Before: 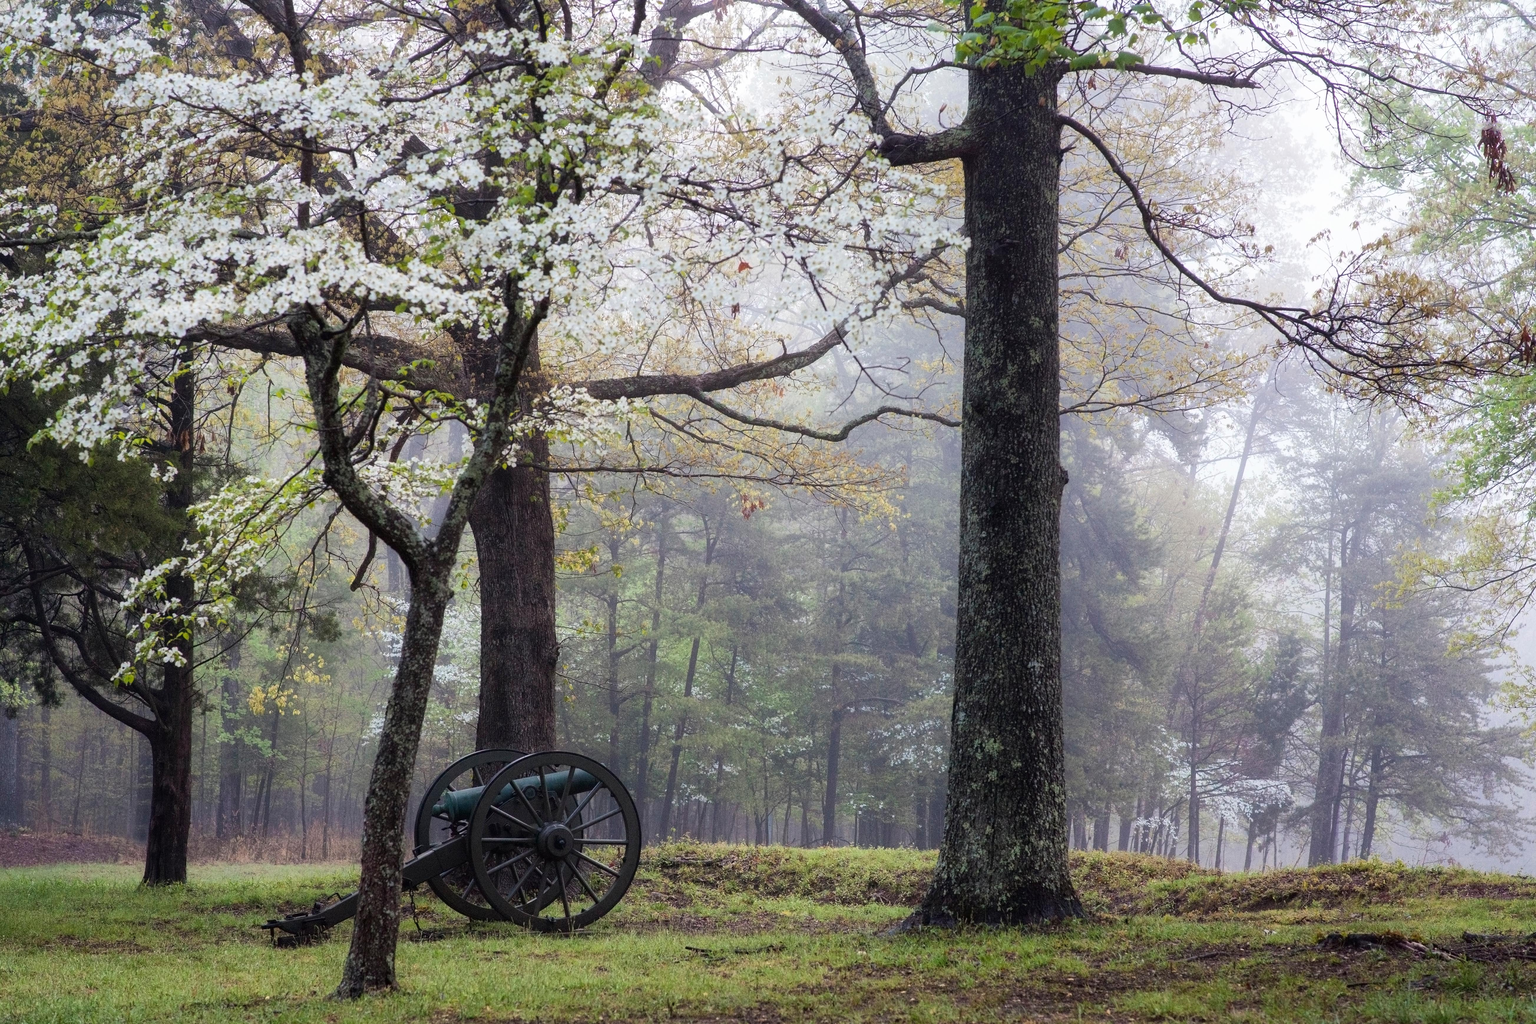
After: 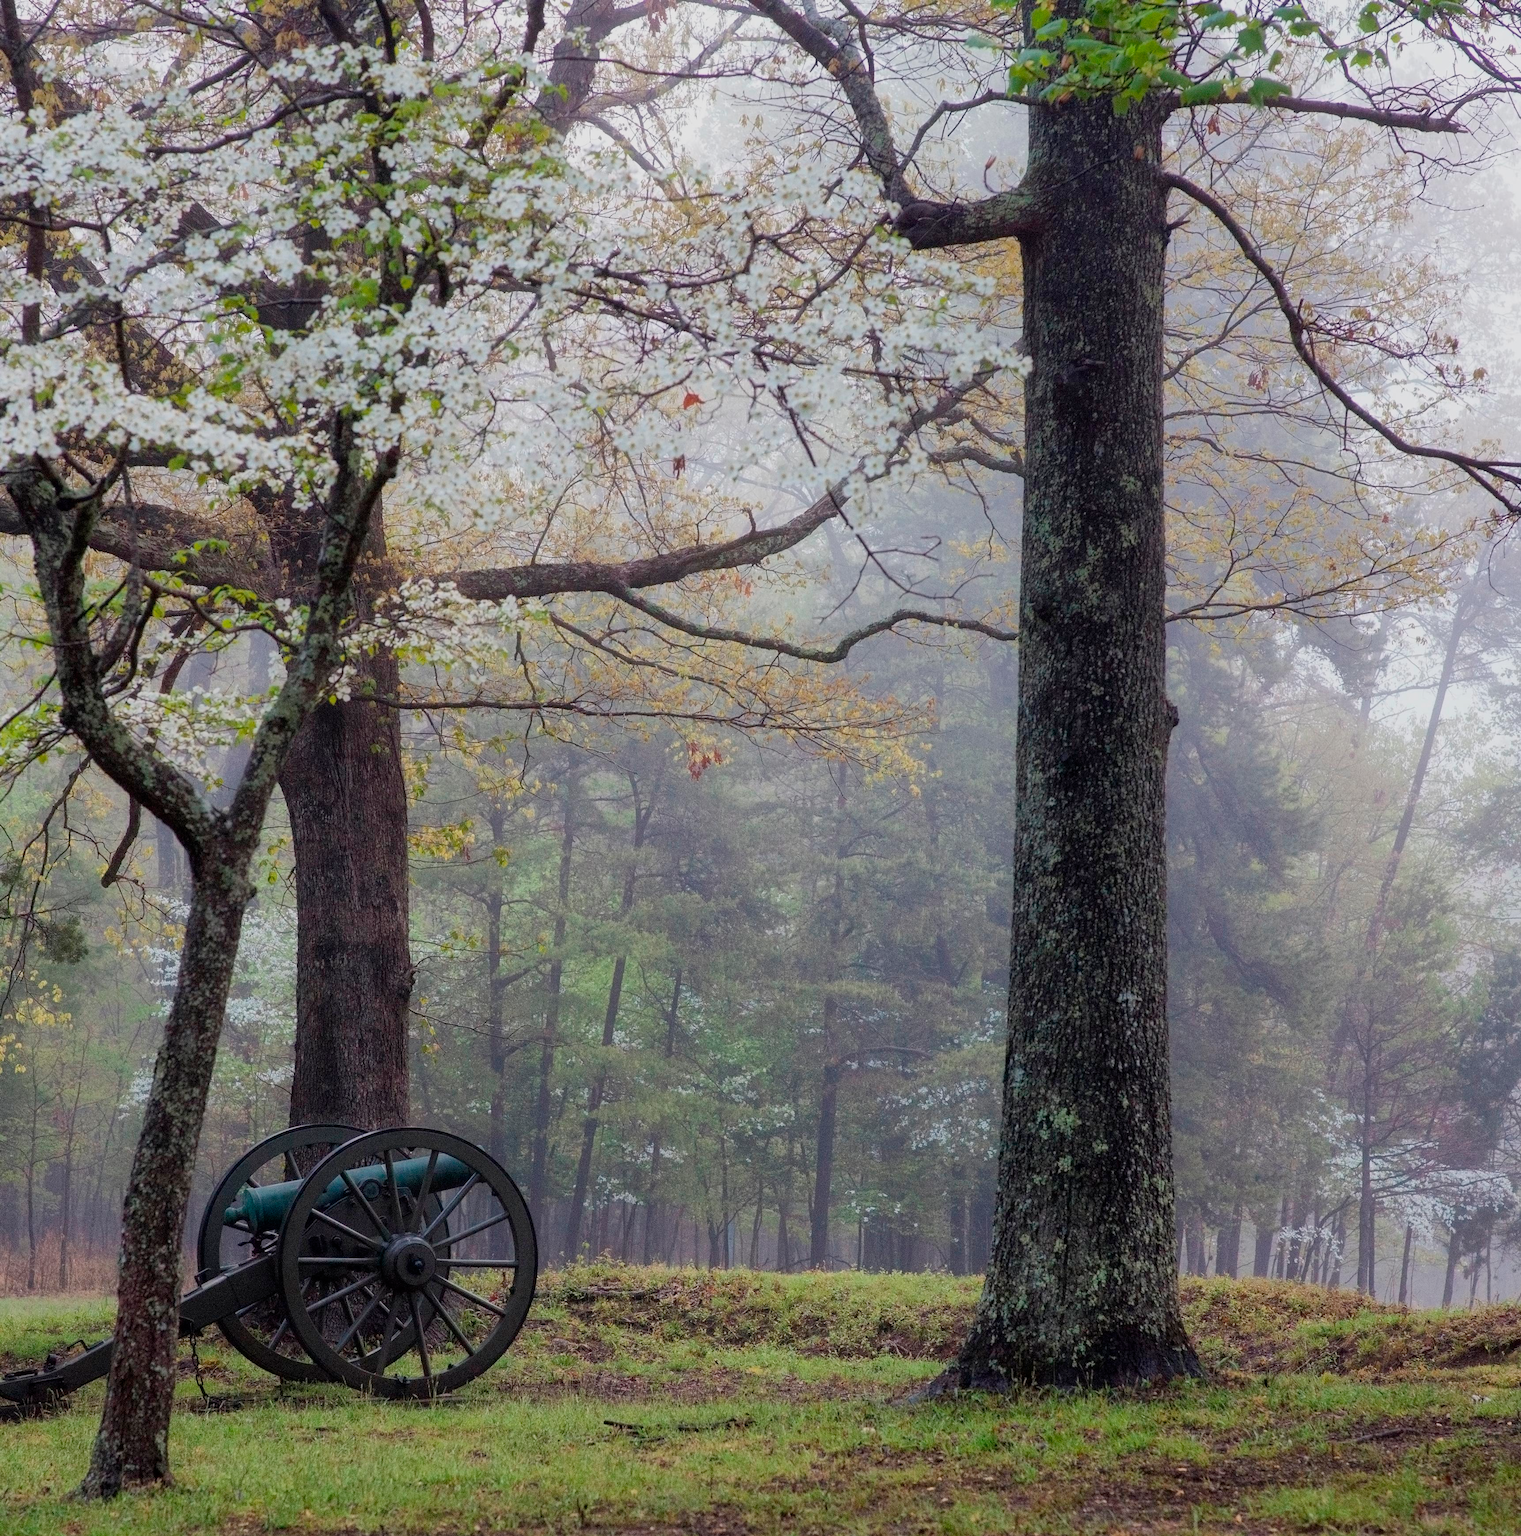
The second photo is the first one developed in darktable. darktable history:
crop and rotate: left 18.442%, right 15.508%
tone equalizer: -8 EV 0.25 EV, -7 EV 0.417 EV, -6 EV 0.417 EV, -5 EV 0.25 EV, -3 EV -0.25 EV, -2 EV -0.417 EV, -1 EV -0.417 EV, +0 EV -0.25 EV, edges refinement/feathering 500, mask exposure compensation -1.57 EV, preserve details guided filter
